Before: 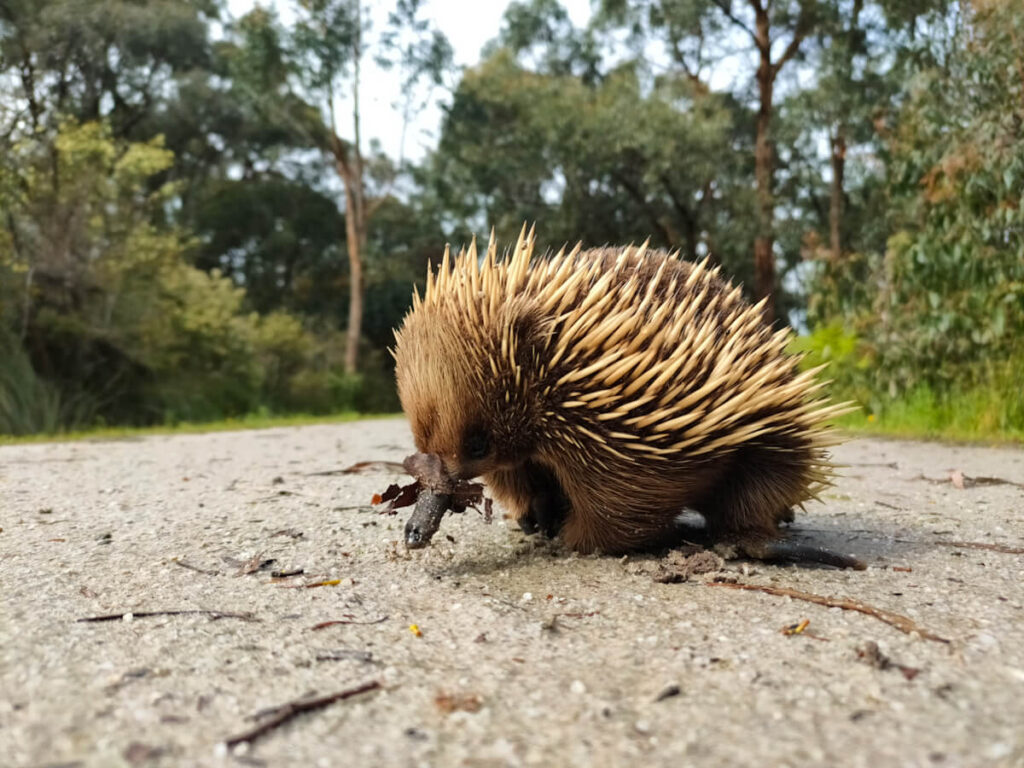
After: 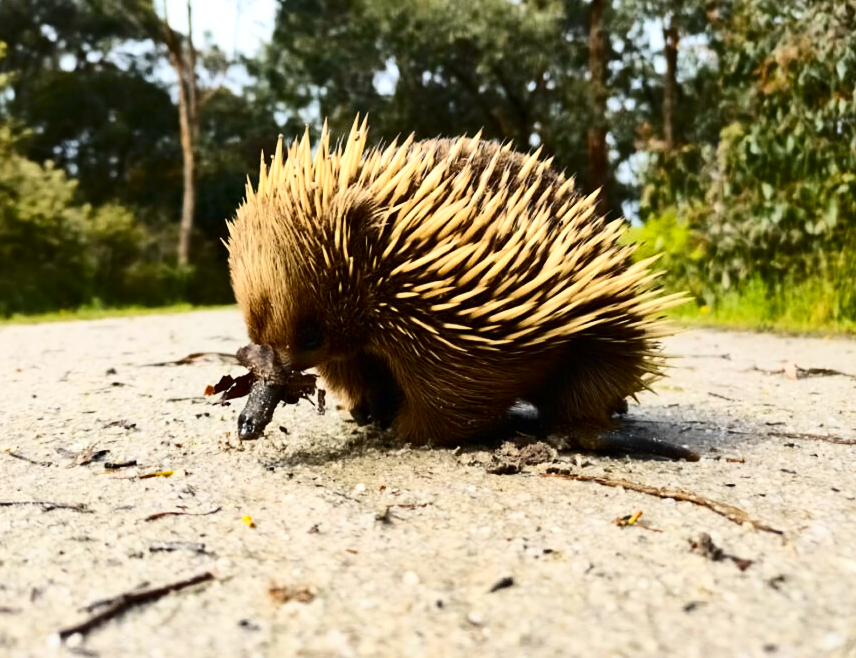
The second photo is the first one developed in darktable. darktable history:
crop: left 16.315%, top 14.246%
contrast brightness saturation: contrast 0.4, brightness 0.05, saturation 0.25
color balance: output saturation 98.5%
color contrast: green-magenta contrast 0.8, blue-yellow contrast 1.1, unbound 0
